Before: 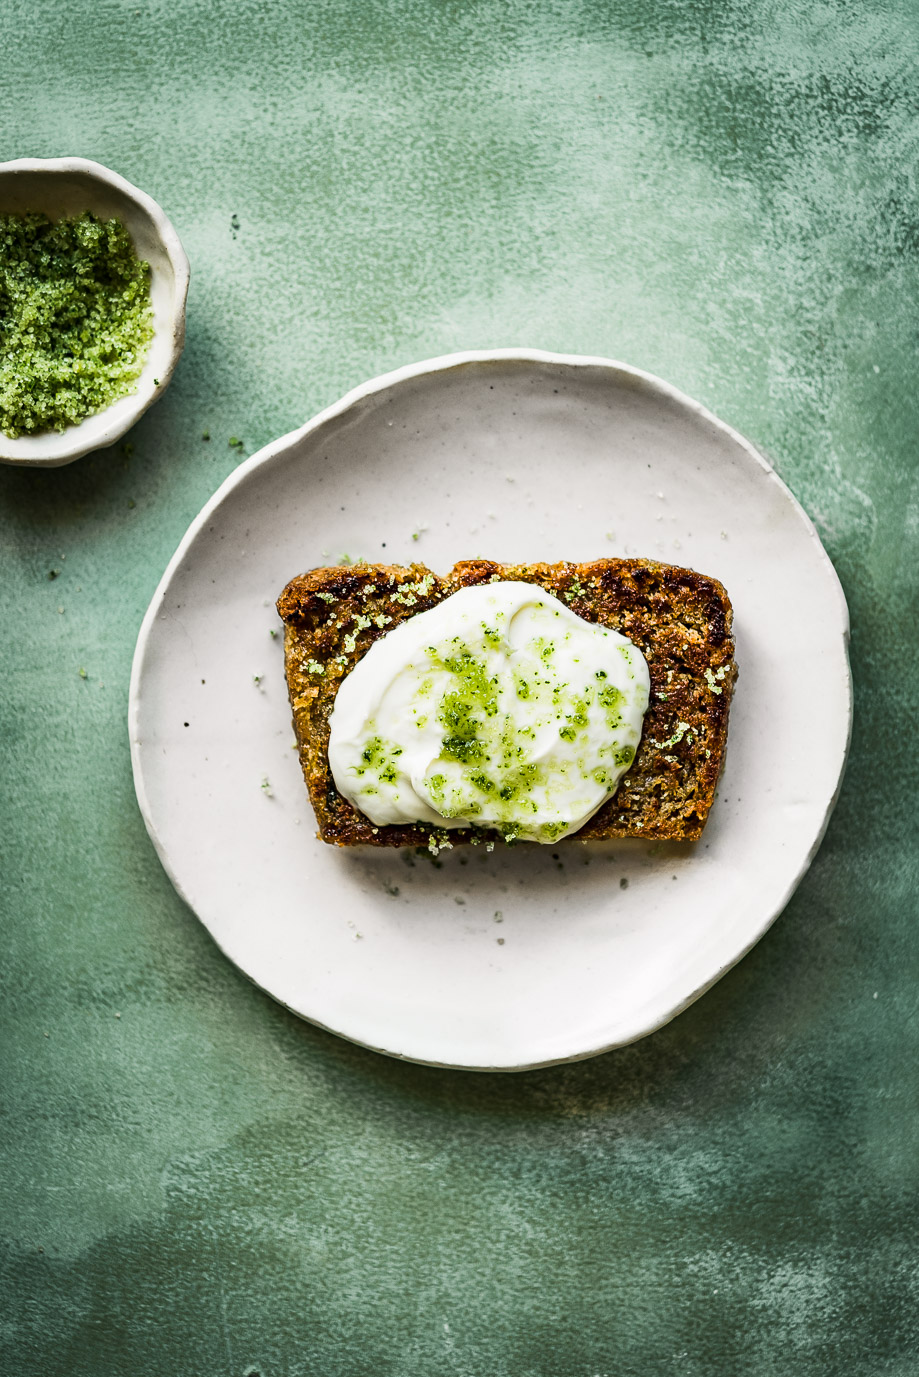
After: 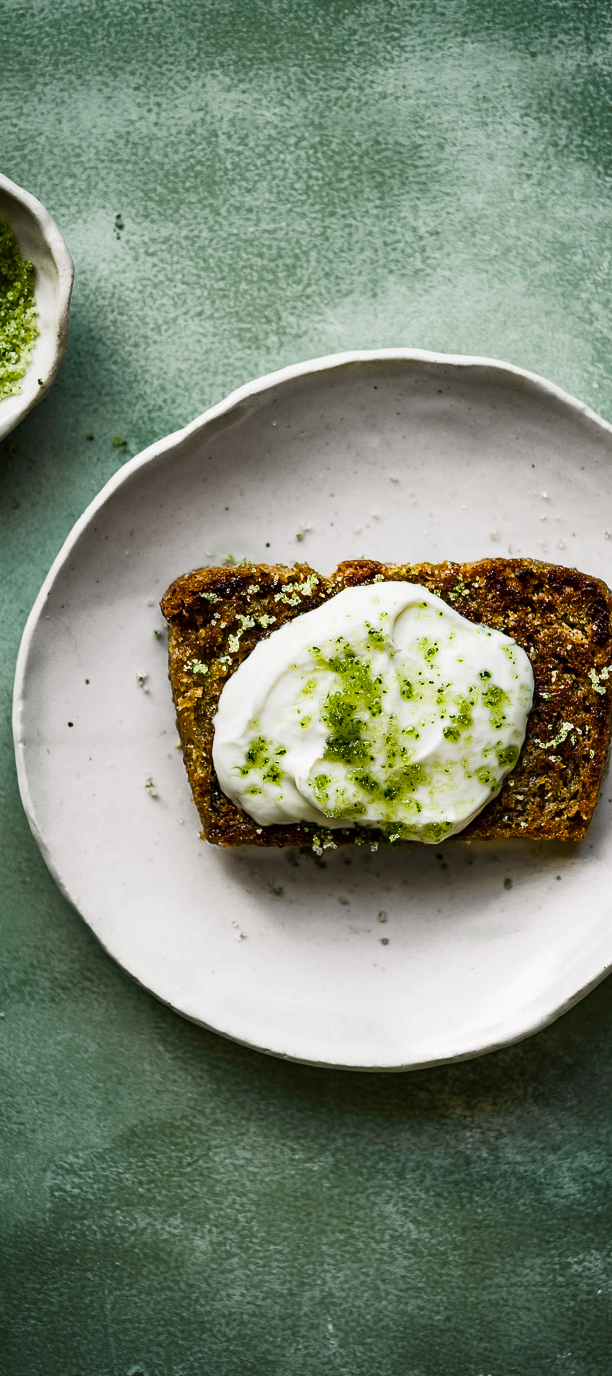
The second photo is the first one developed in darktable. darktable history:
crop and rotate: left 12.648%, right 20.685%
color balance: output saturation 110%
rgb curve: curves: ch0 [(0, 0) (0.415, 0.237) (1, 1)]
